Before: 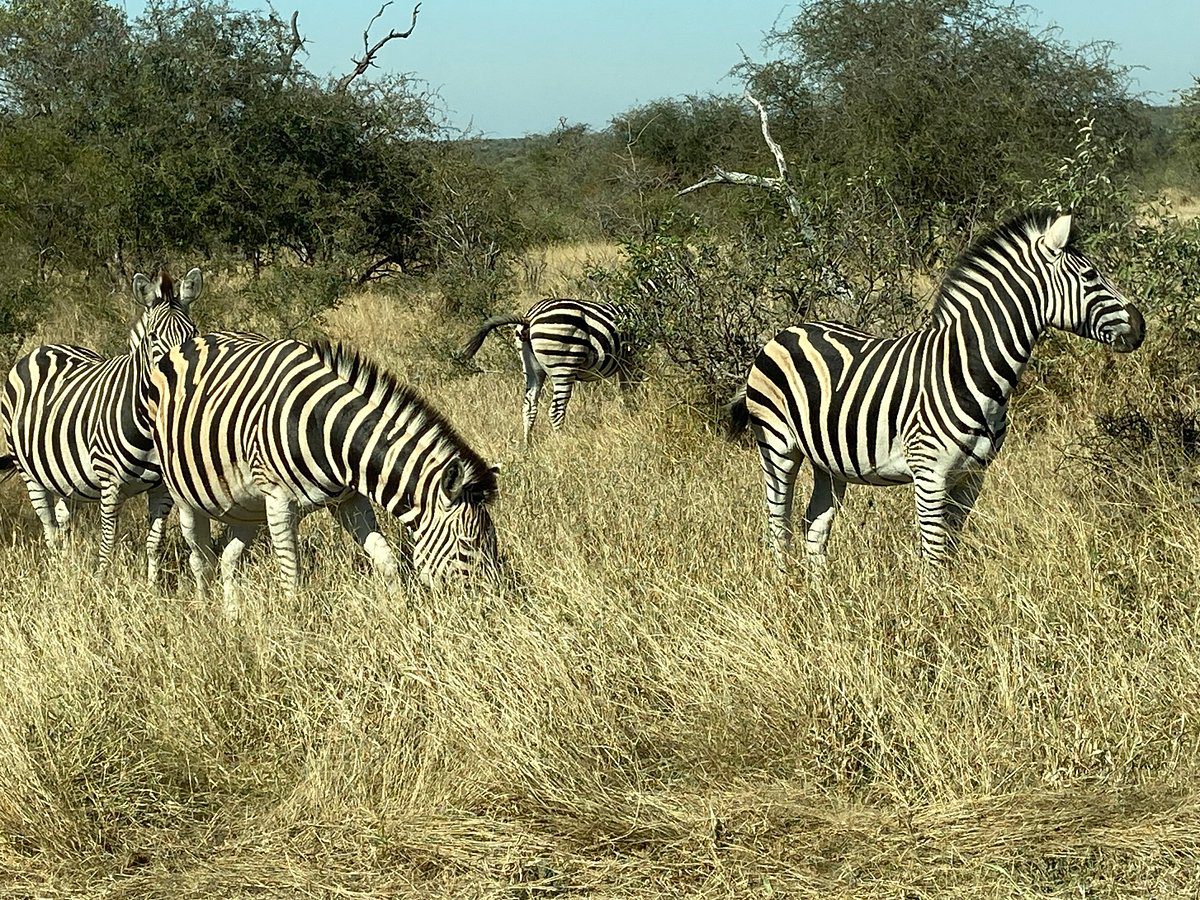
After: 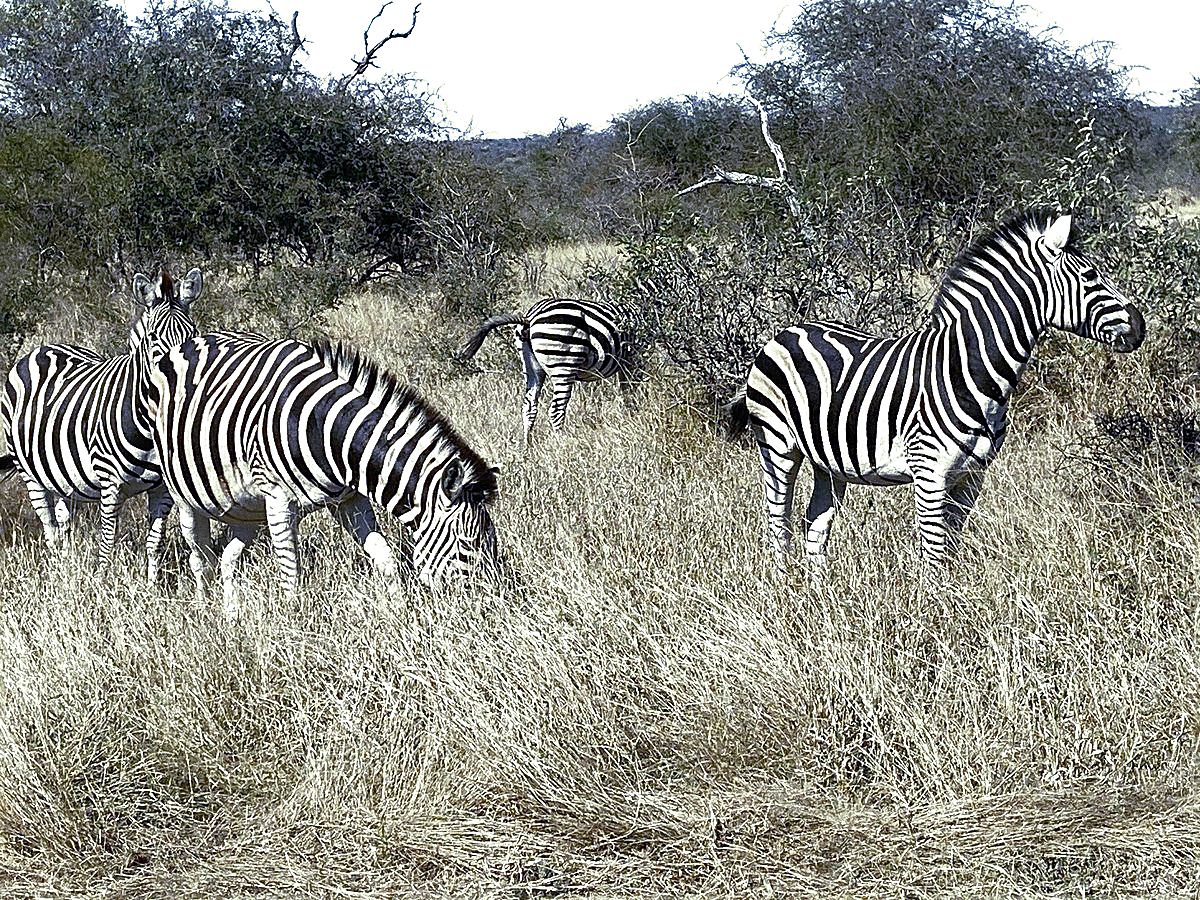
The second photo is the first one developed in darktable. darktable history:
white balance: red 0.98, blue 1.61
sharpen: on, module defaults
split-toning: shadows › hue 290.82°, shadows › saturation 0.34, highlights › saturation 0.38, balance 0, compress 50%
grain: coarseness 0.09 ISO, strength 40%
